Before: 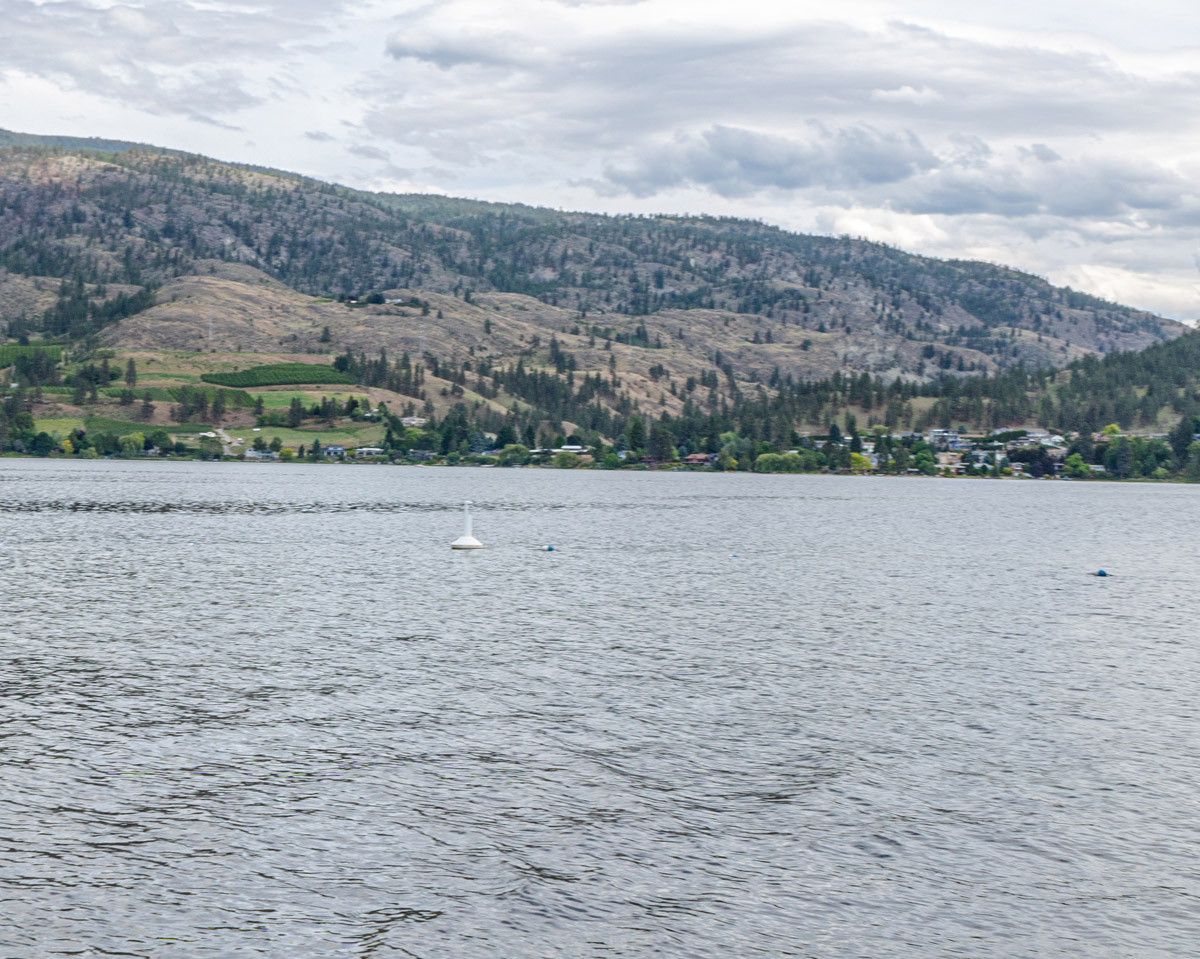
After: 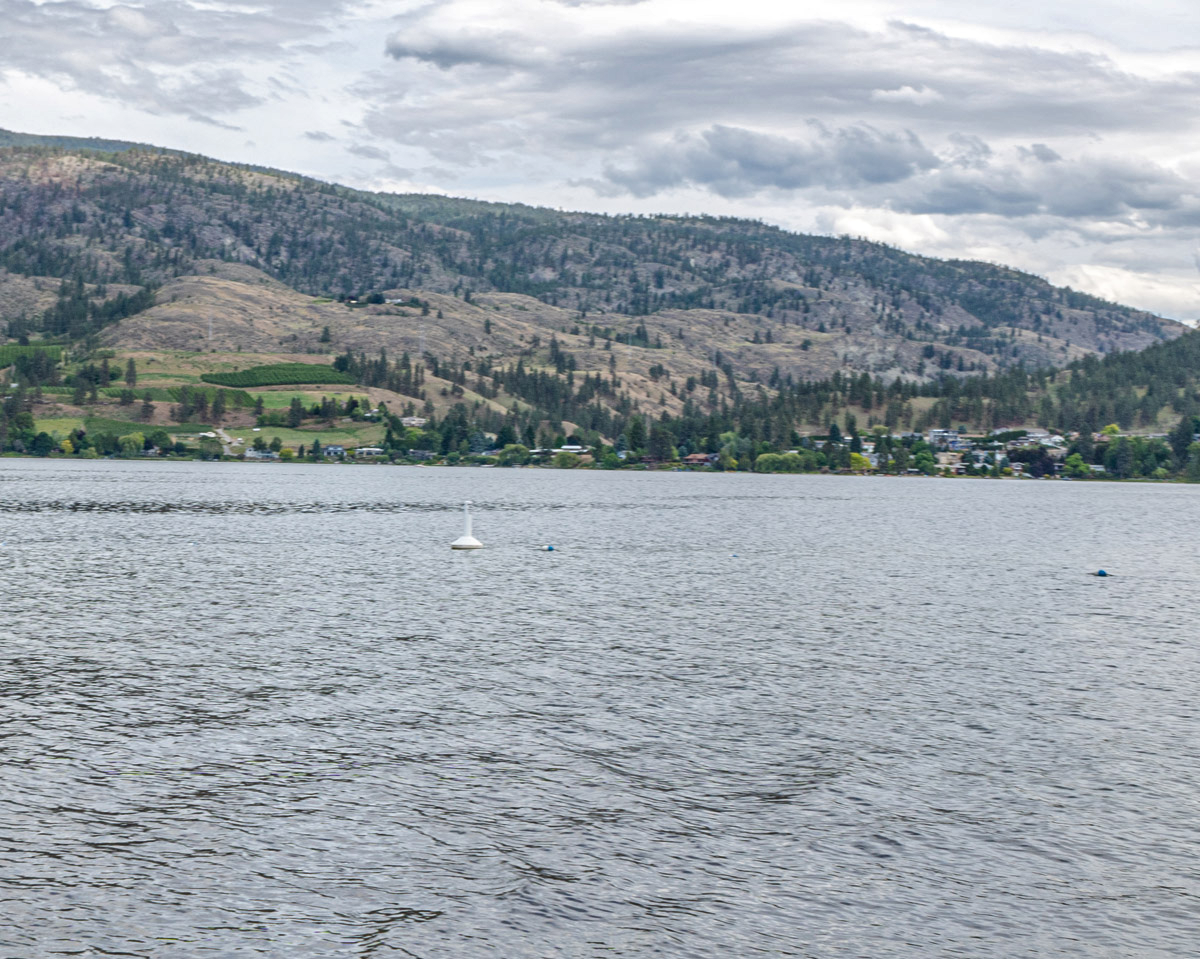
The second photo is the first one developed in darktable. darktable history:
shadows and highlights: shadows 12, white point adjustment 1.2, soften with gaussian
